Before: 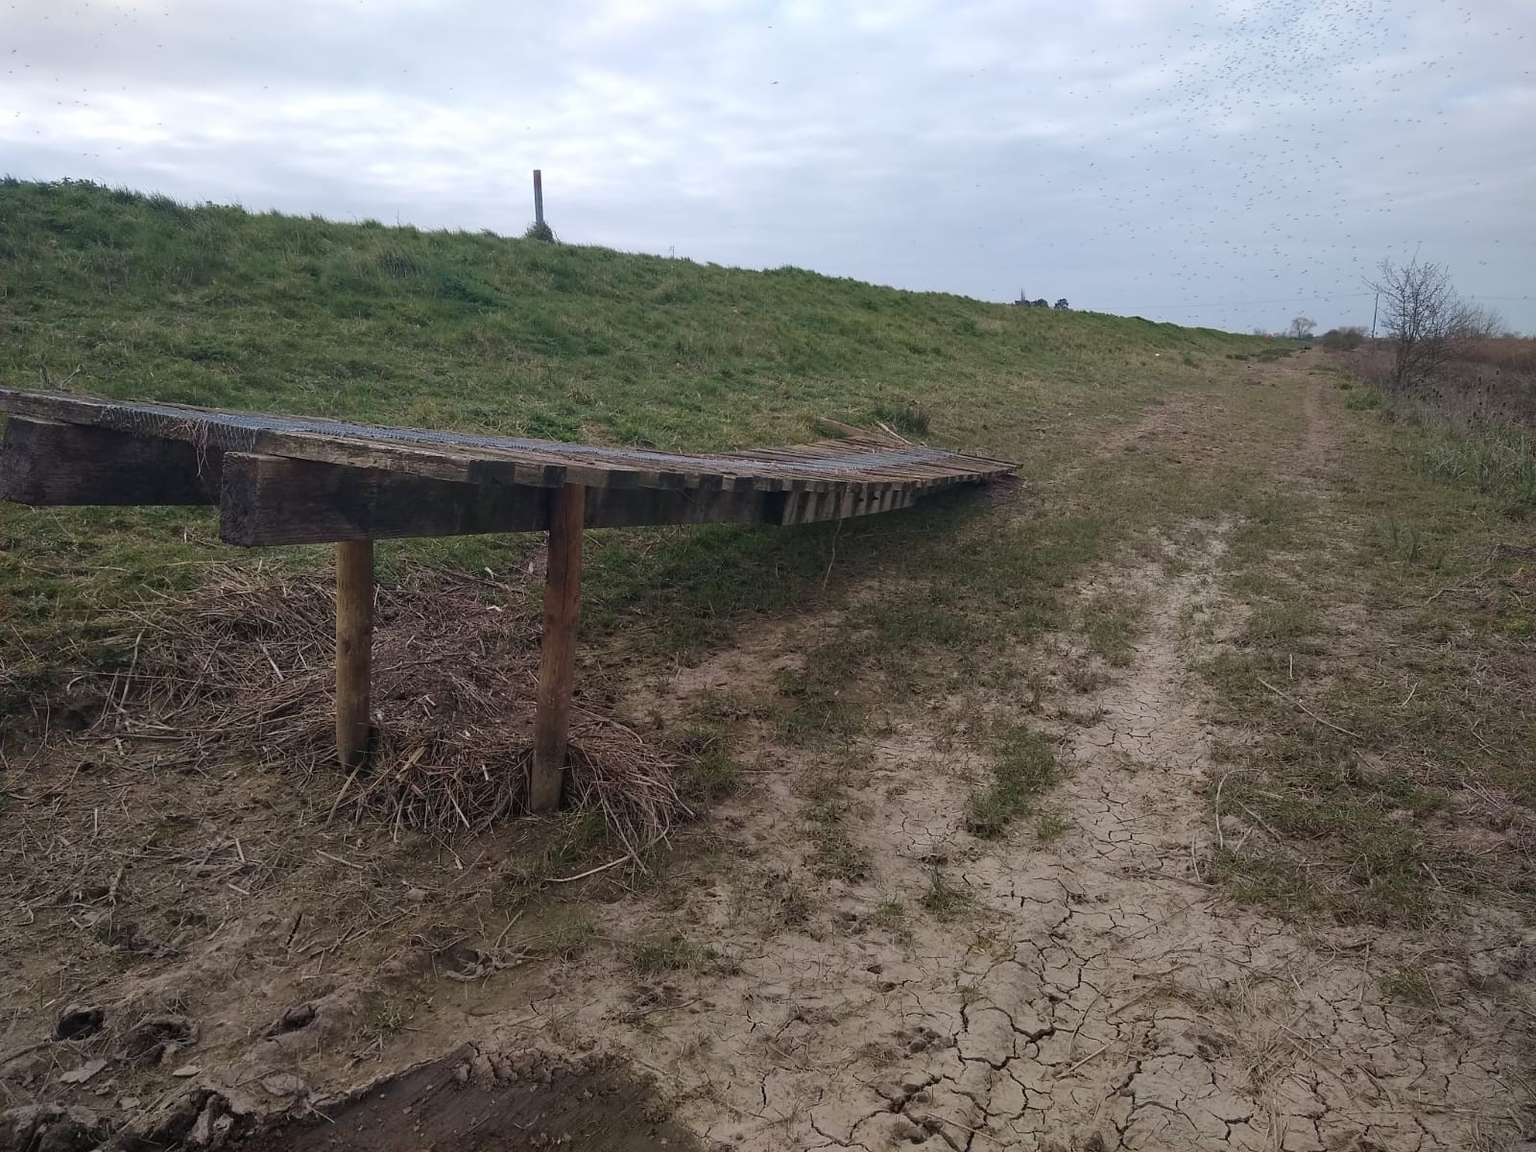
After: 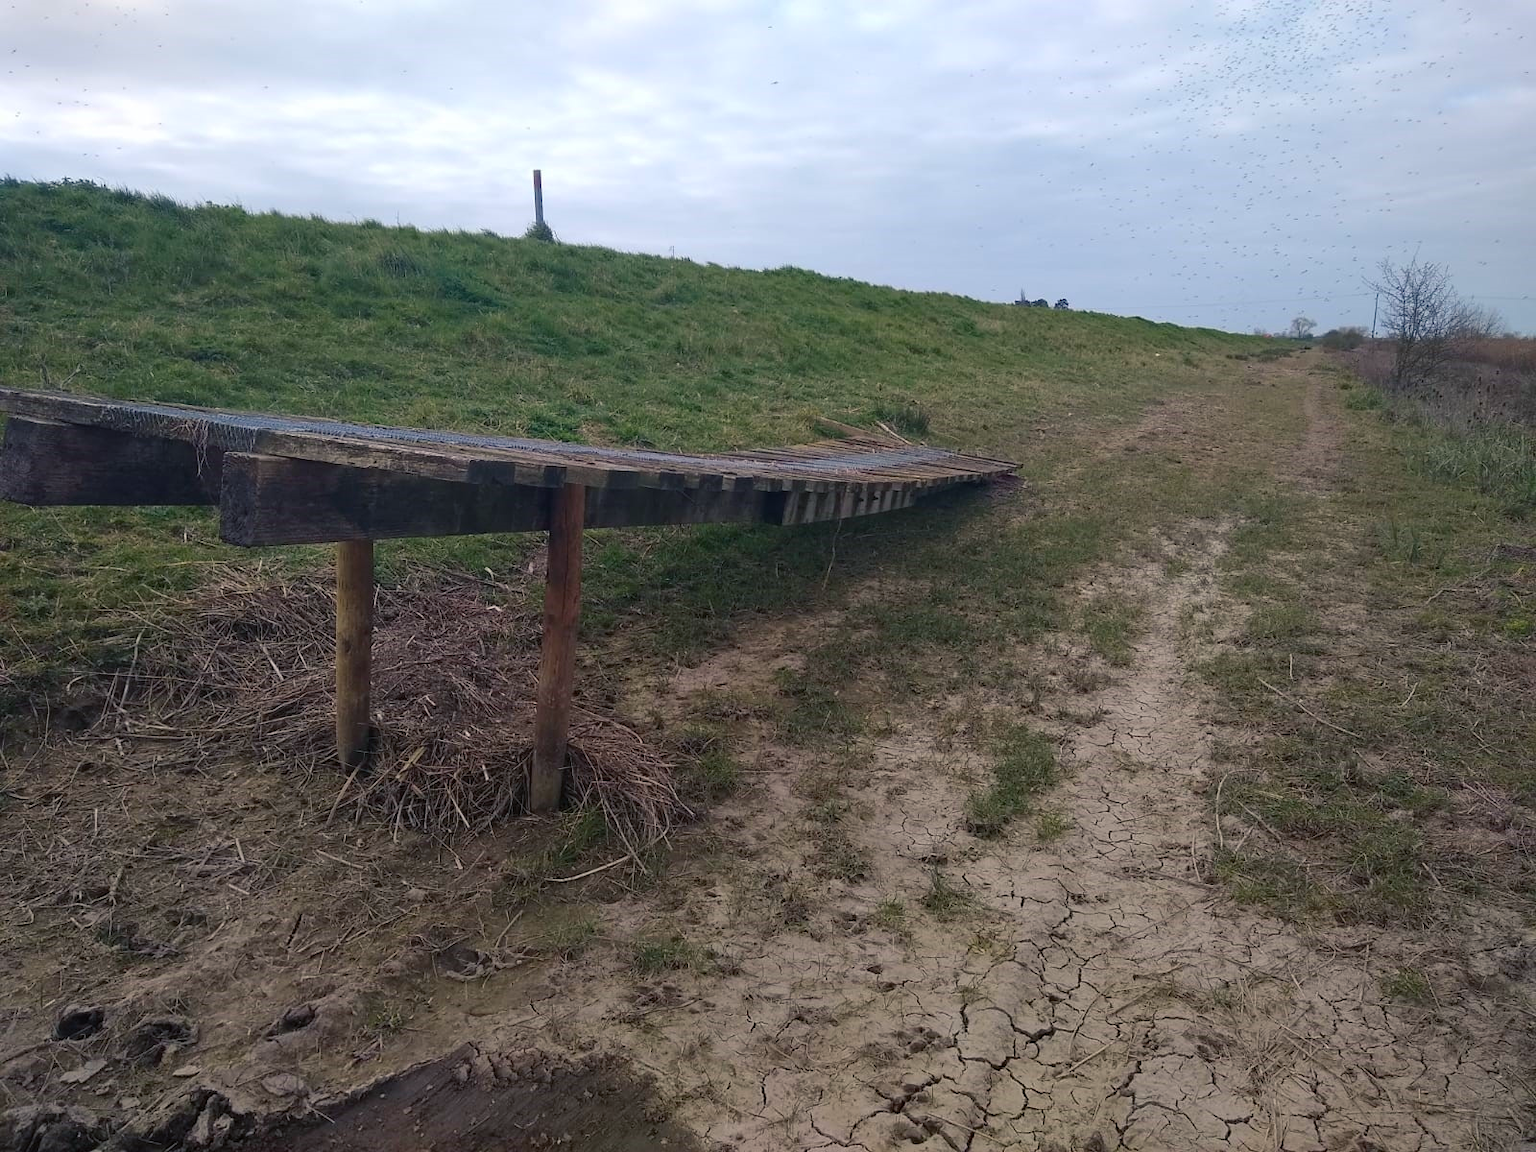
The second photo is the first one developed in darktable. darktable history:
color balance rgb: shadows lift › chroma 4.276%, shadows lift › hue 253.58°, perceptual saturation grading › global saturation 30.74%
